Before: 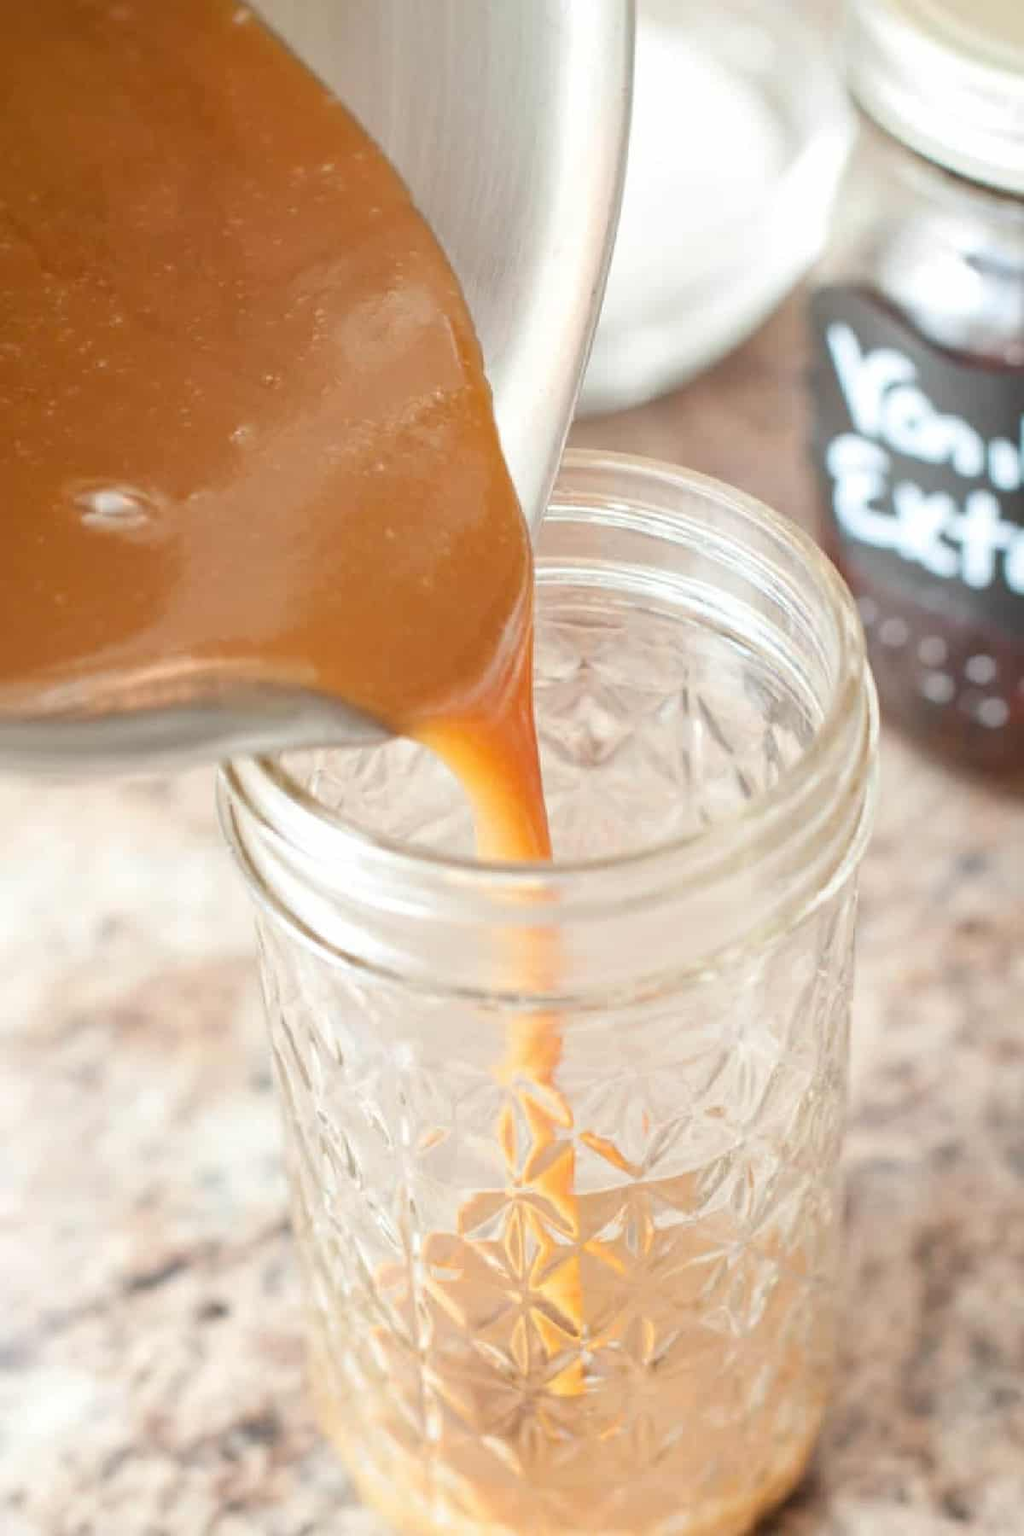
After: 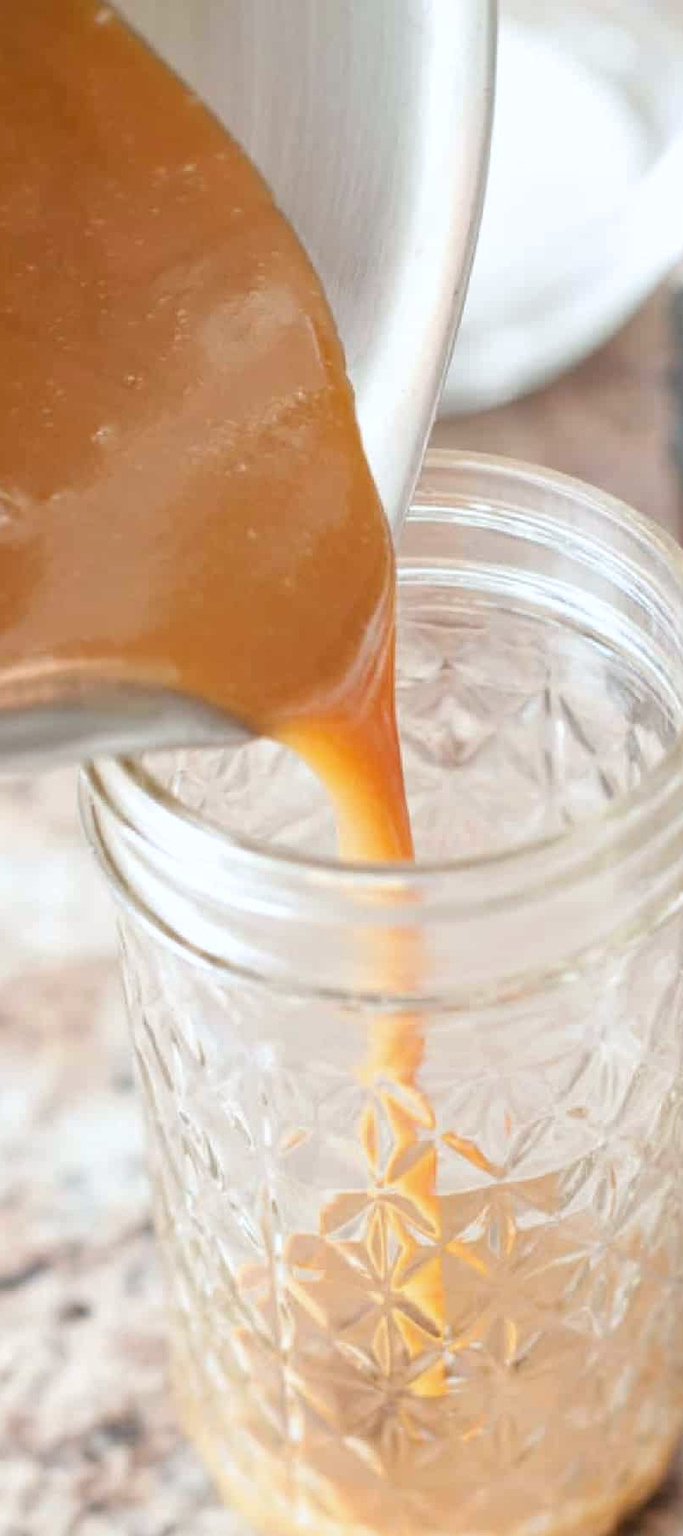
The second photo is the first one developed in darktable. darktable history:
crop and rotate: left 13.537%, right 19.796%
white balance: red 0.976, blue 1.04
